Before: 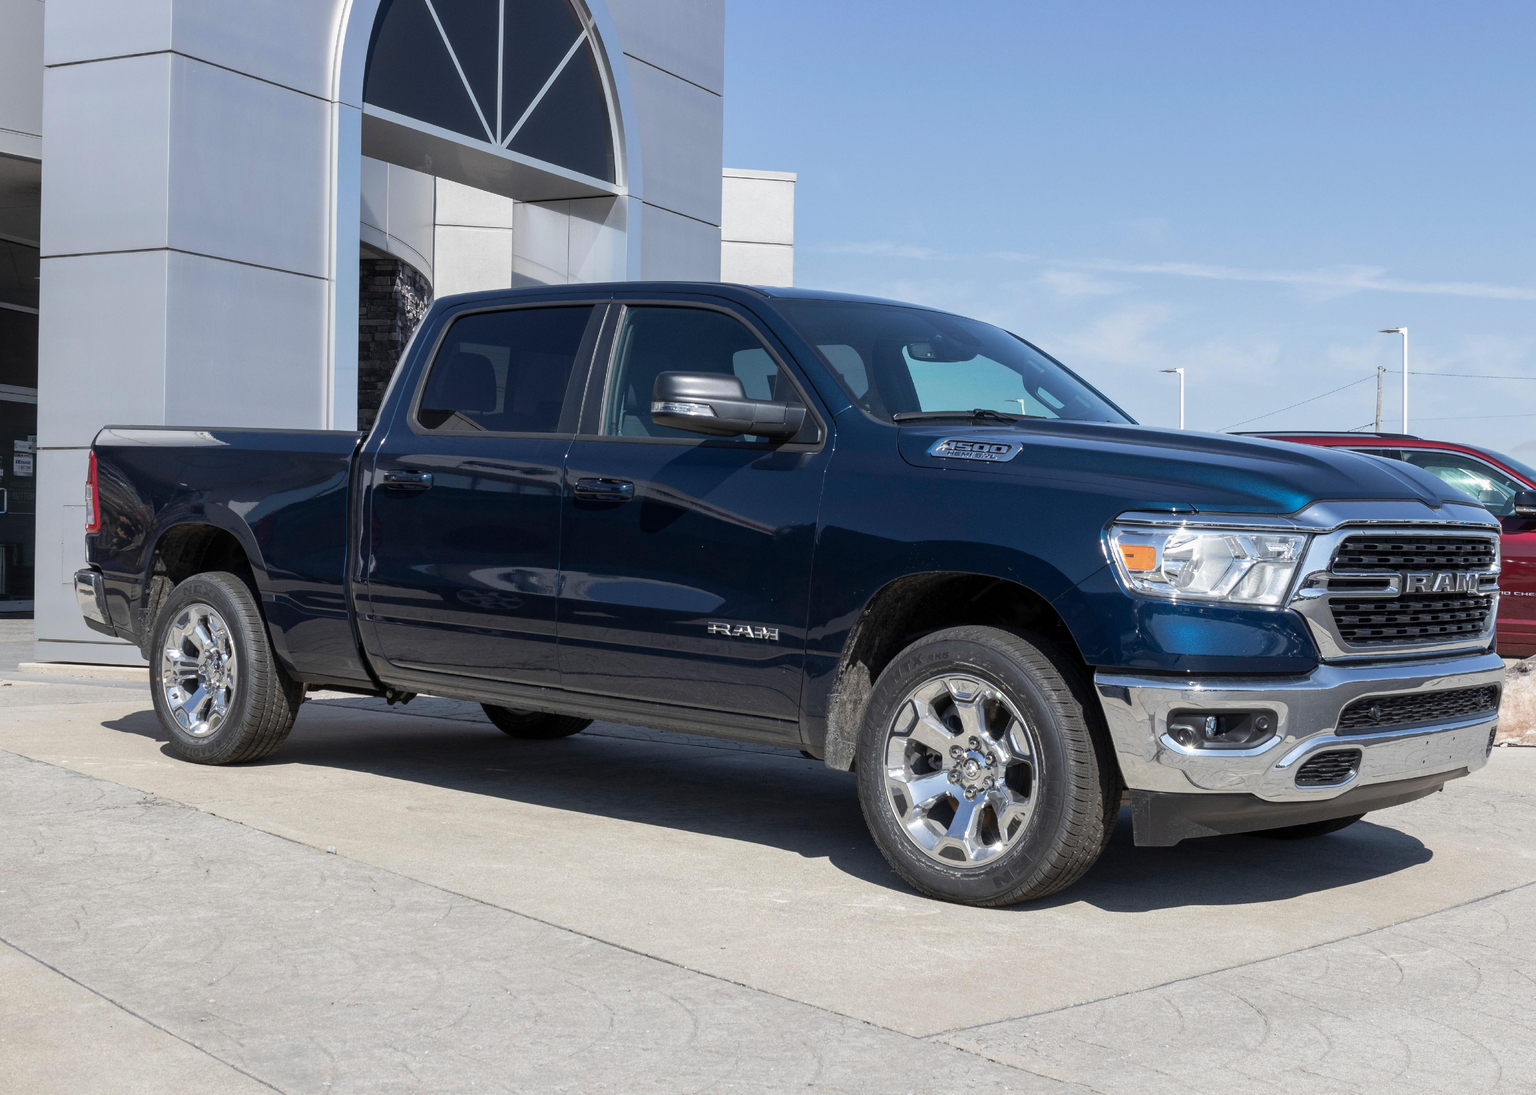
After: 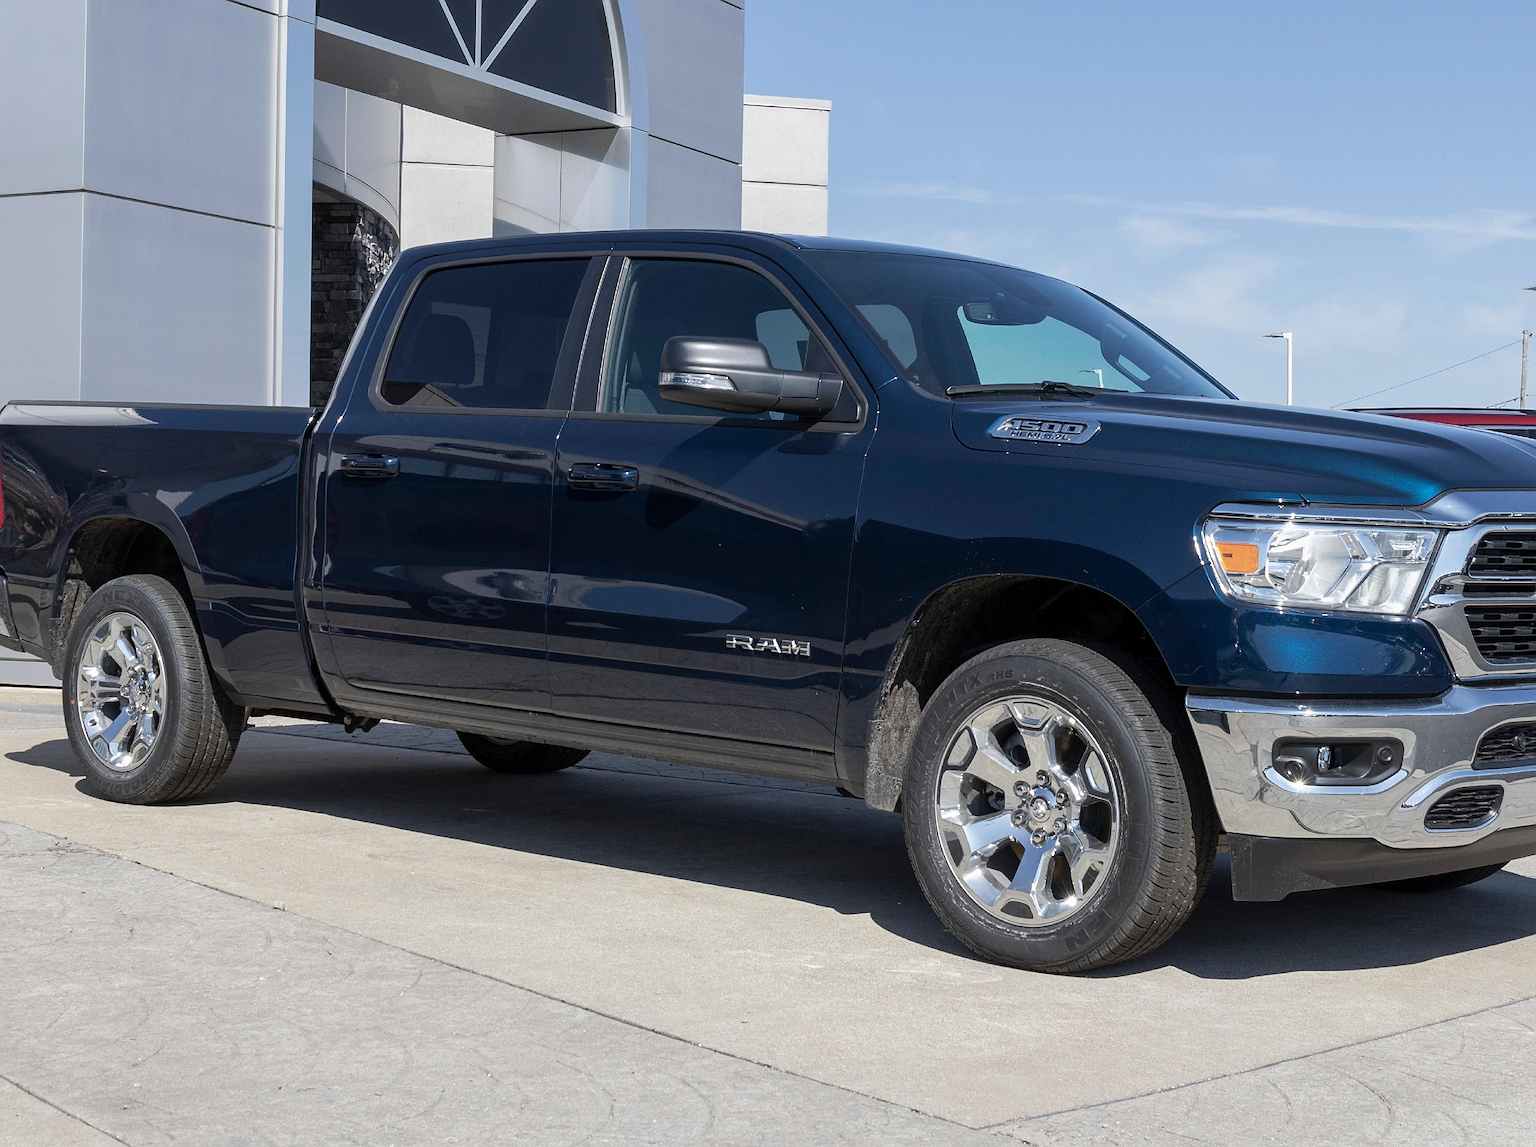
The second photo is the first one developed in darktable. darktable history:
crop: left 6.345%, top 8.109%, right 9.541%, bottom 3.775%
sharpen: on, module defaults
